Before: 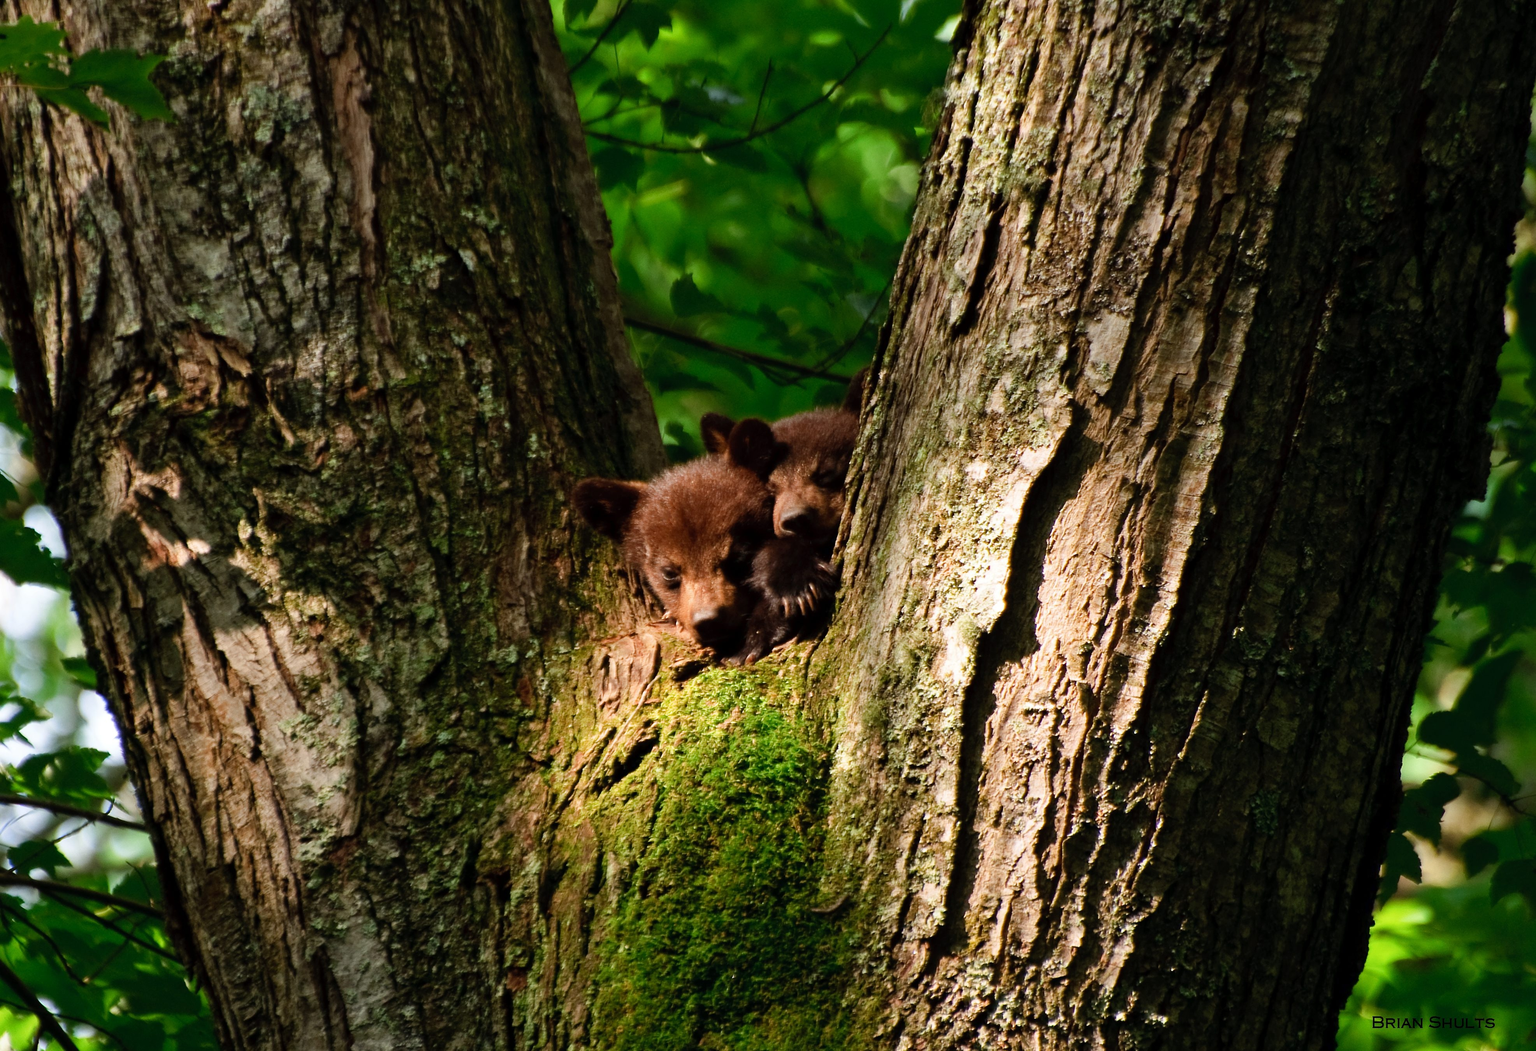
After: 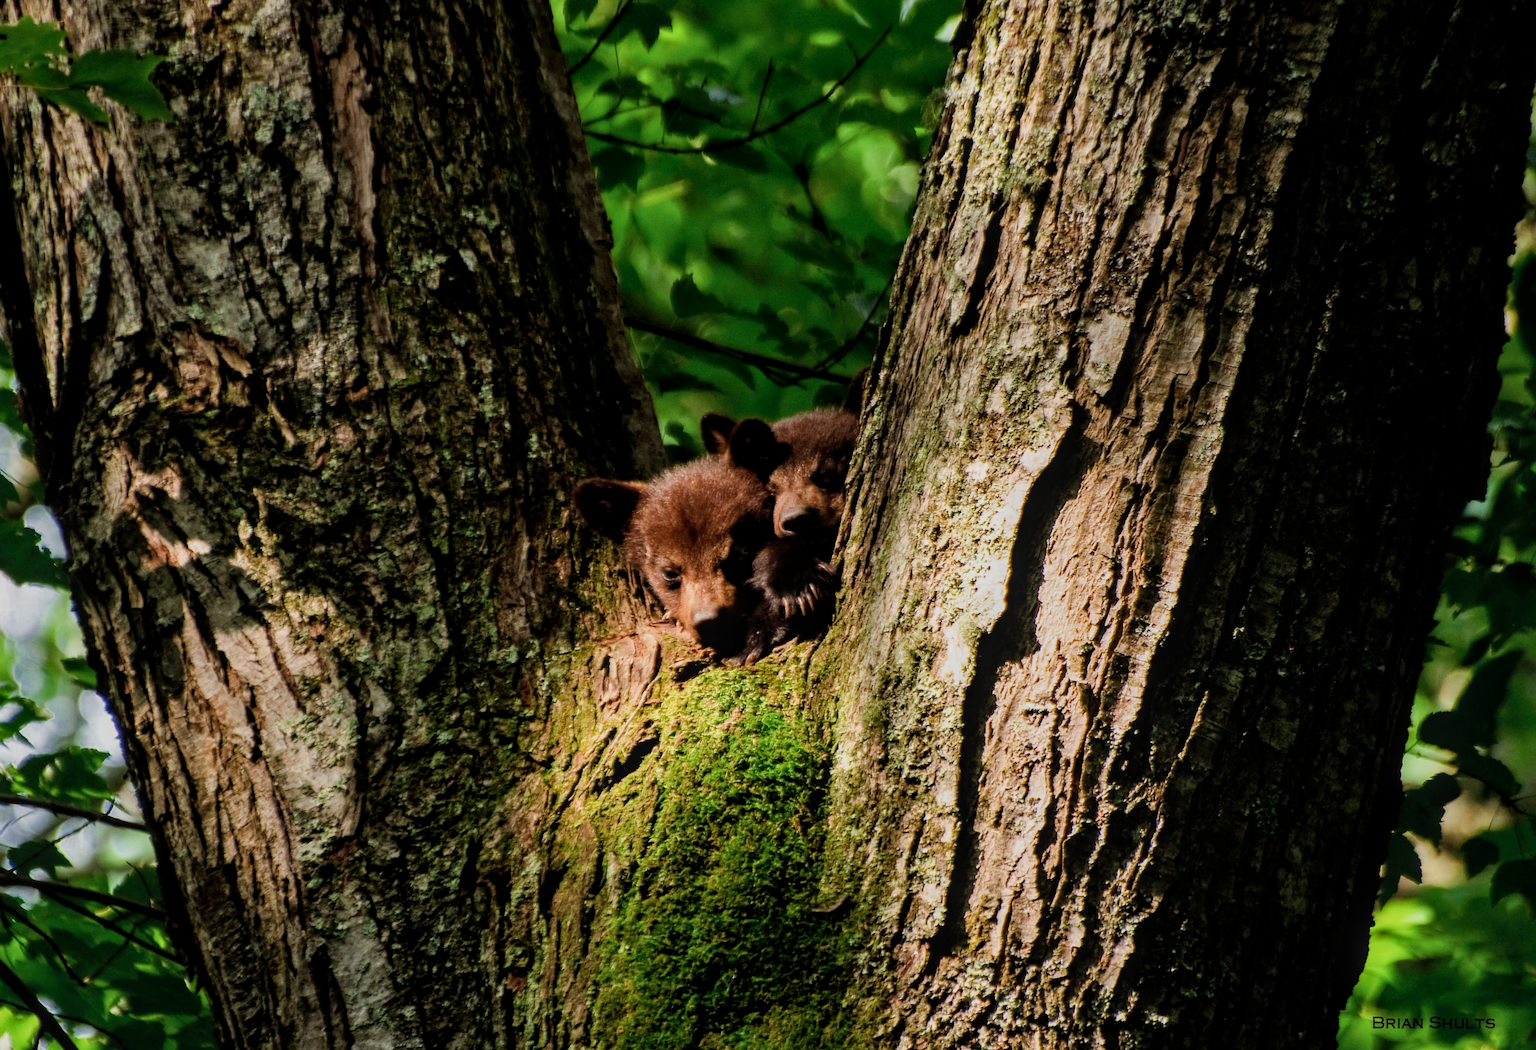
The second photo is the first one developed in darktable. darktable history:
local contrast: on, module defaults
filmic rgb: black relative exposure -8.13 EV, white relative exposure 3.77 EV, threshold 3.03 EV, hardness 4.44, enable highlight reconstruction true
exposure: compensate exposure bias true, compensate highlight preservation false
color zones: curves: ch0 [(0, 0.497) (0.143, 0.5) (0.286, 0.5) (0.429, 0.483) (0.571, 0.116) (0.714, -0.006) (0.857, 0.28) (1, 0.497)]
